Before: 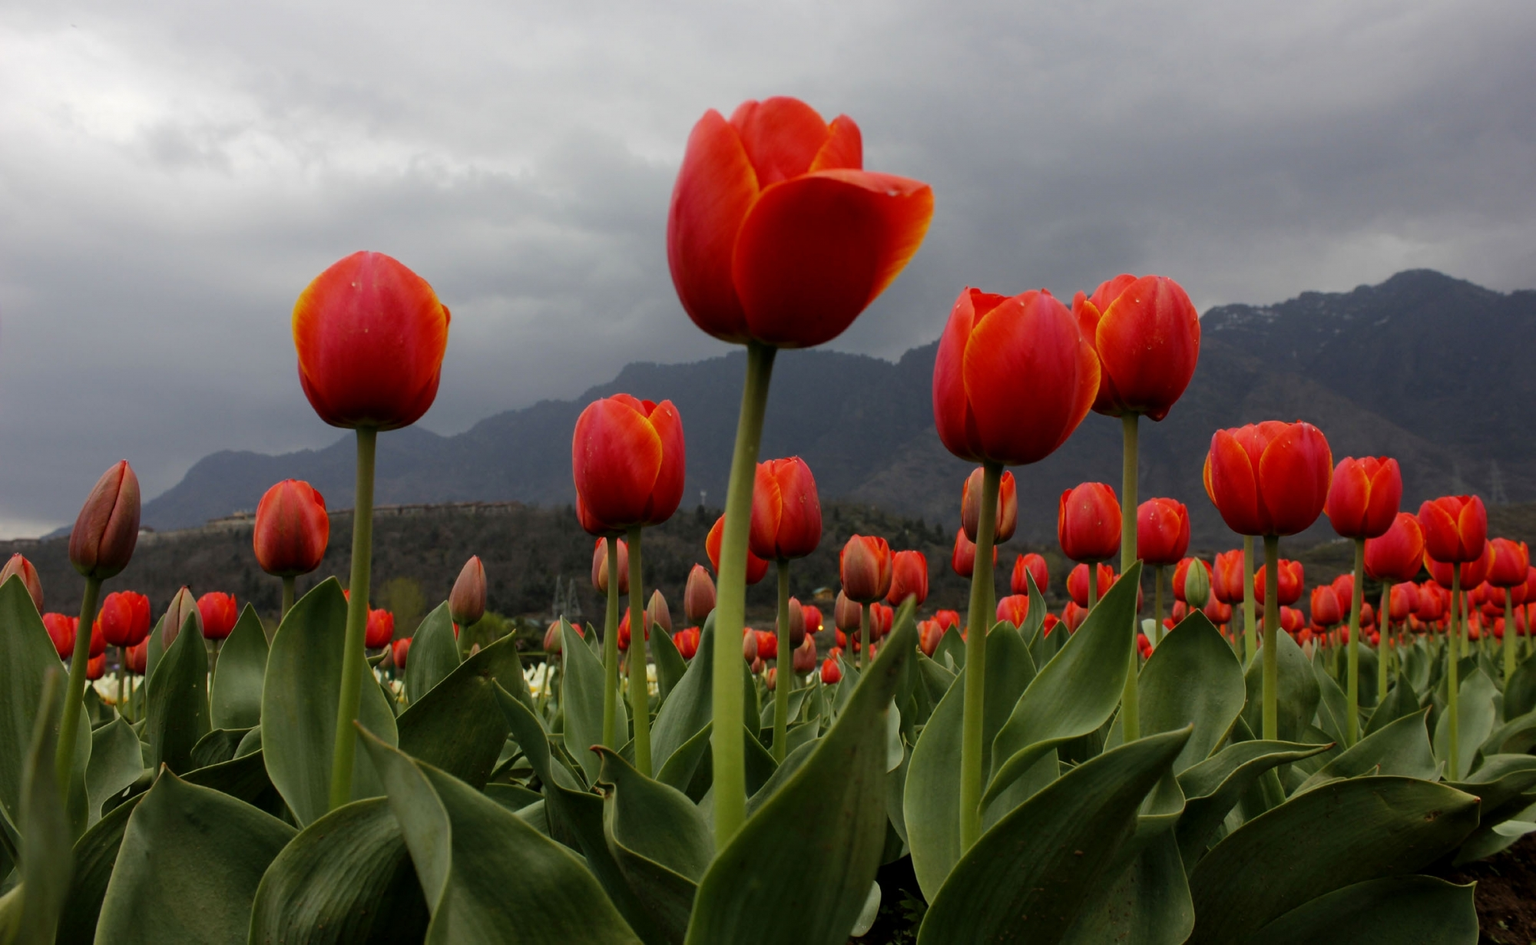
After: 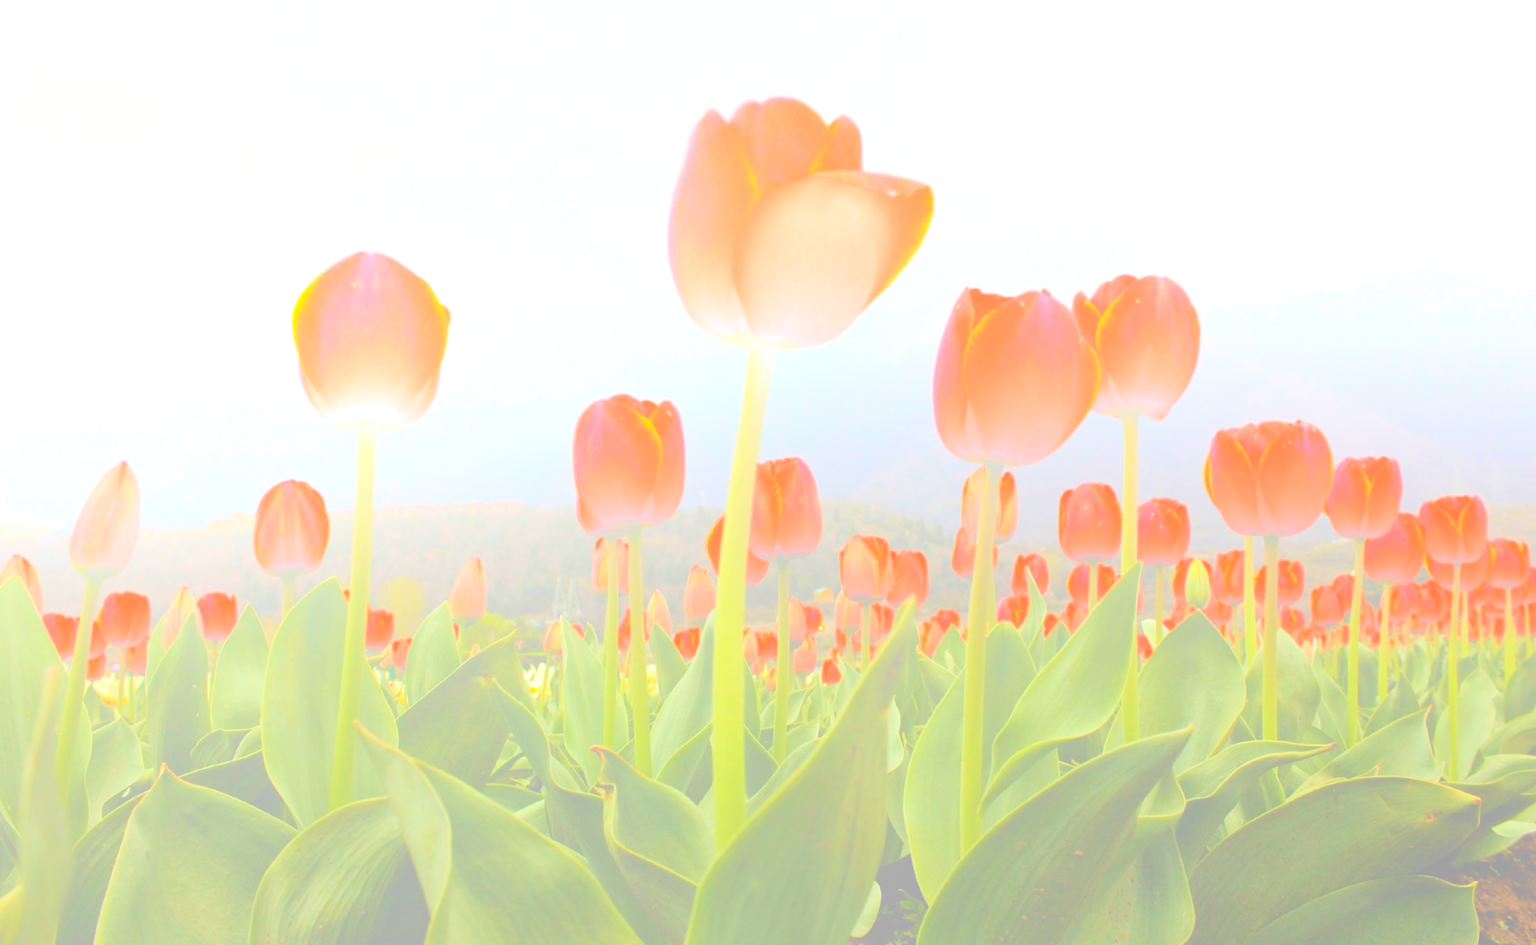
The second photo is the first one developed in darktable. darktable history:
contrast brightness saturation: contrast -0.11
exposure: exposure 1.137 EV, compensate highlight preservation false
bloom: size 70%, threshold 25%, strength 70%
tone curve: curves: ch0 [(0, 0) (0.004, 0.001) (0.133, 0.112) (0.325, 0.362) (0.832, 0.893) (1, 1)], color space Lab, linked channels, preserve colors none
shadows and highlights: on, module defaults
contrast equalizer: y [[0.5 ×6], [0.5 ×6], [0.5, 0.5, 0.501, 0.545, 0.707, 0.863], [0 ×6], [0 ×6]]
